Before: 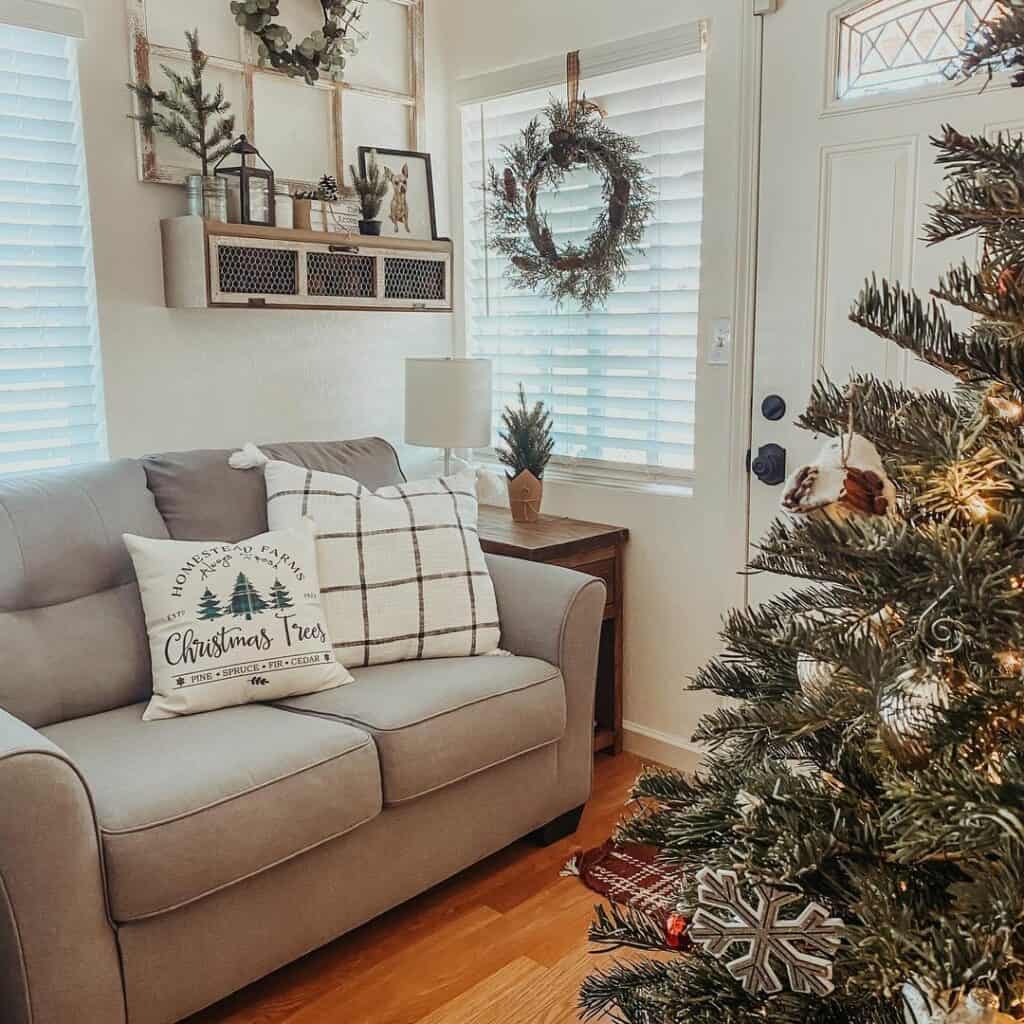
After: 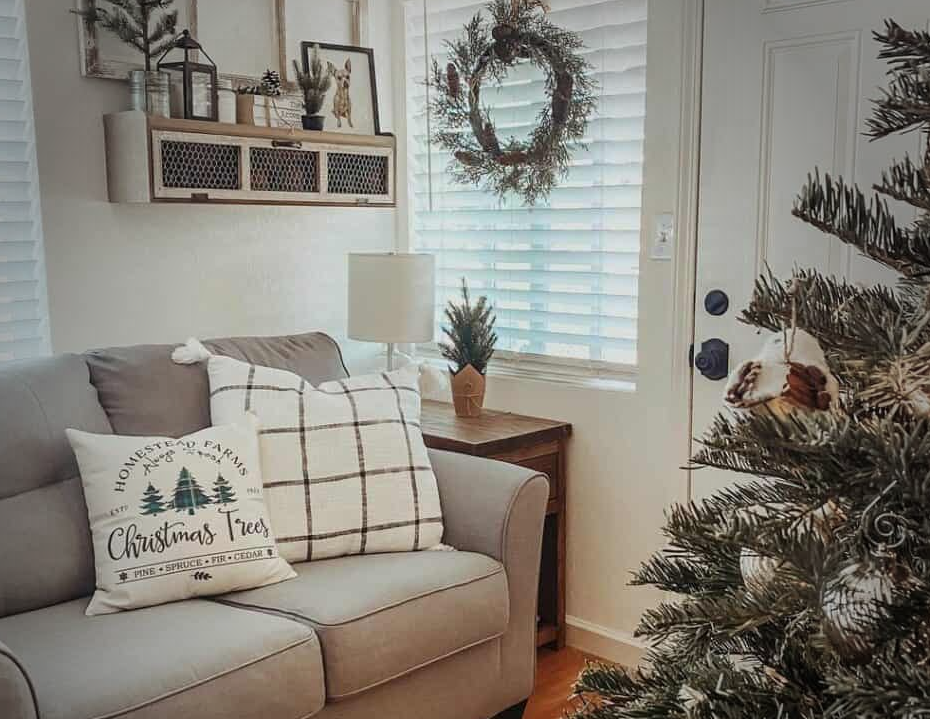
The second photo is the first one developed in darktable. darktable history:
vignetting: fall-off start 64.63%, center (-0.034, 0.148), width/height ratio 0.881
crop: left 5.596%, top 10.314%, right 3.534%, bottom 19.395%
